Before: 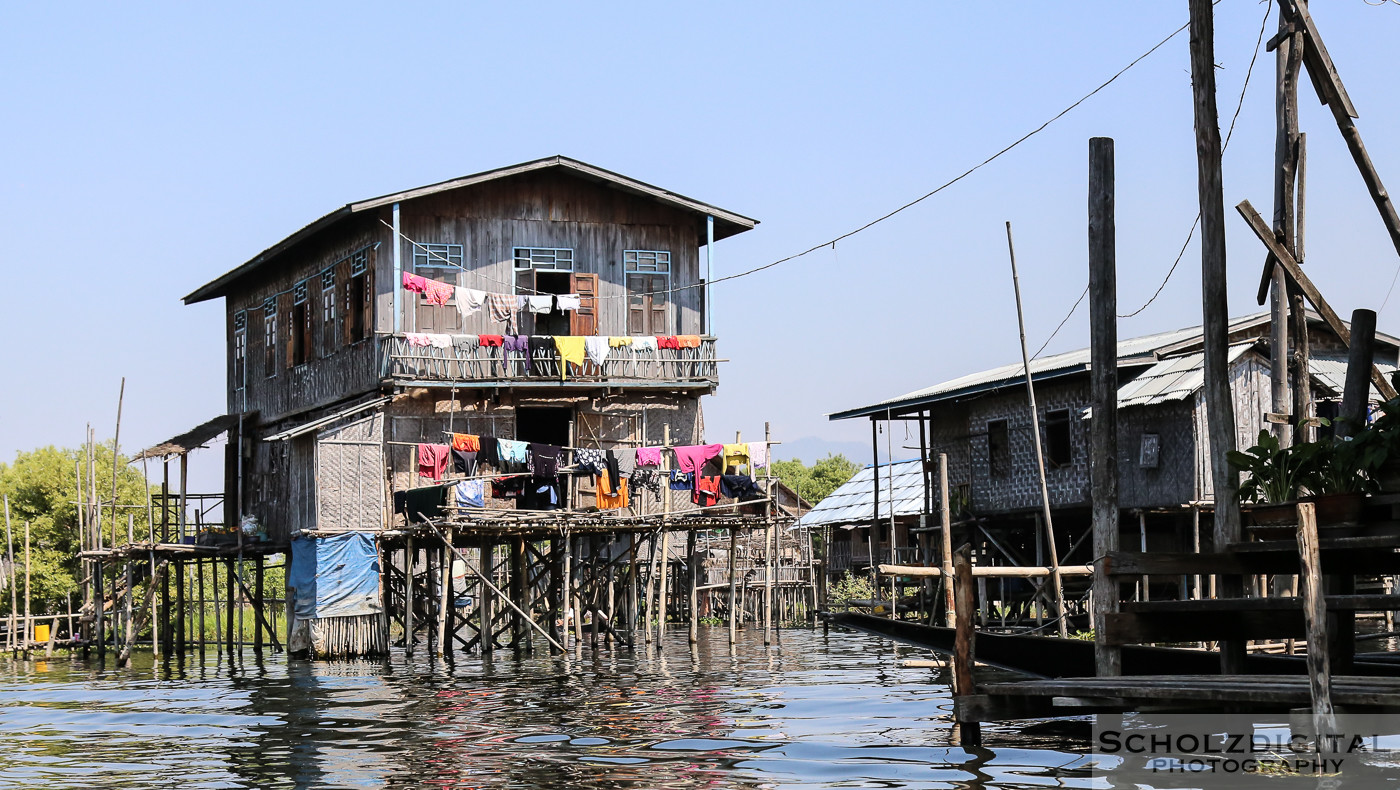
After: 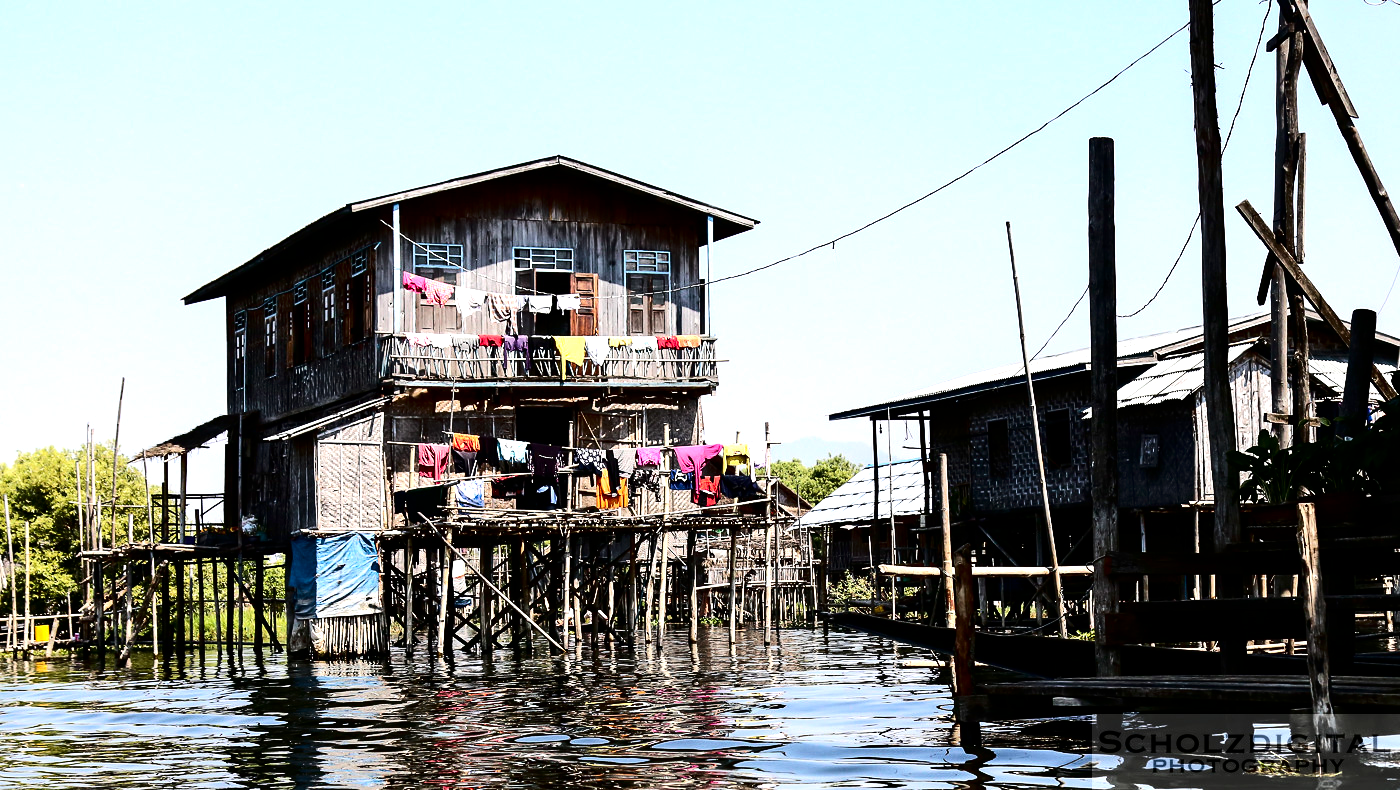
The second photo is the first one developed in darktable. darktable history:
contrast brightness saturation: contrast 0.19, brightness -0.24, saturation 0.11
tone equalizer: -8 EV -0.75 EV, -7 EV -0.7 EV, -6 EV -0.6 EV, -5 EV -0.4 EV, -3 EV 0.4 EV, -2 EV 0.6 EV, -1 EV 0.7 EV, +0 EV 0.75 EV, edges refinement/feathering 500, mask exposure compensation -1.57 EV, preserve details no
